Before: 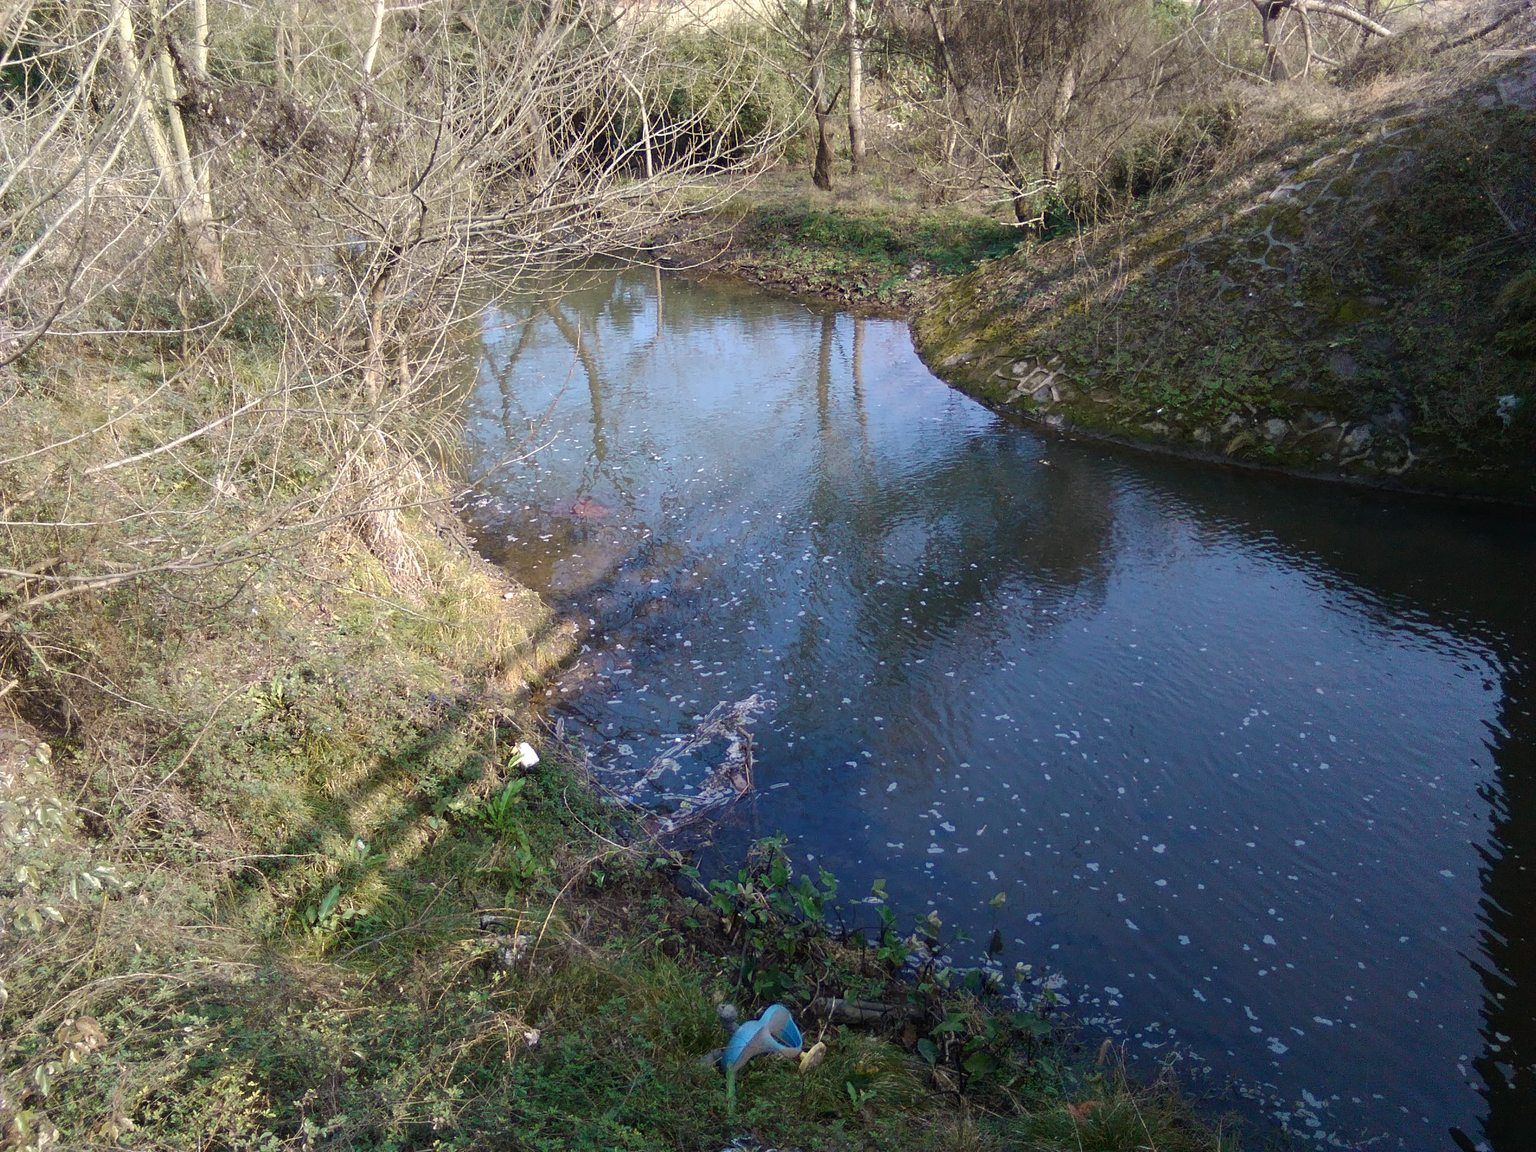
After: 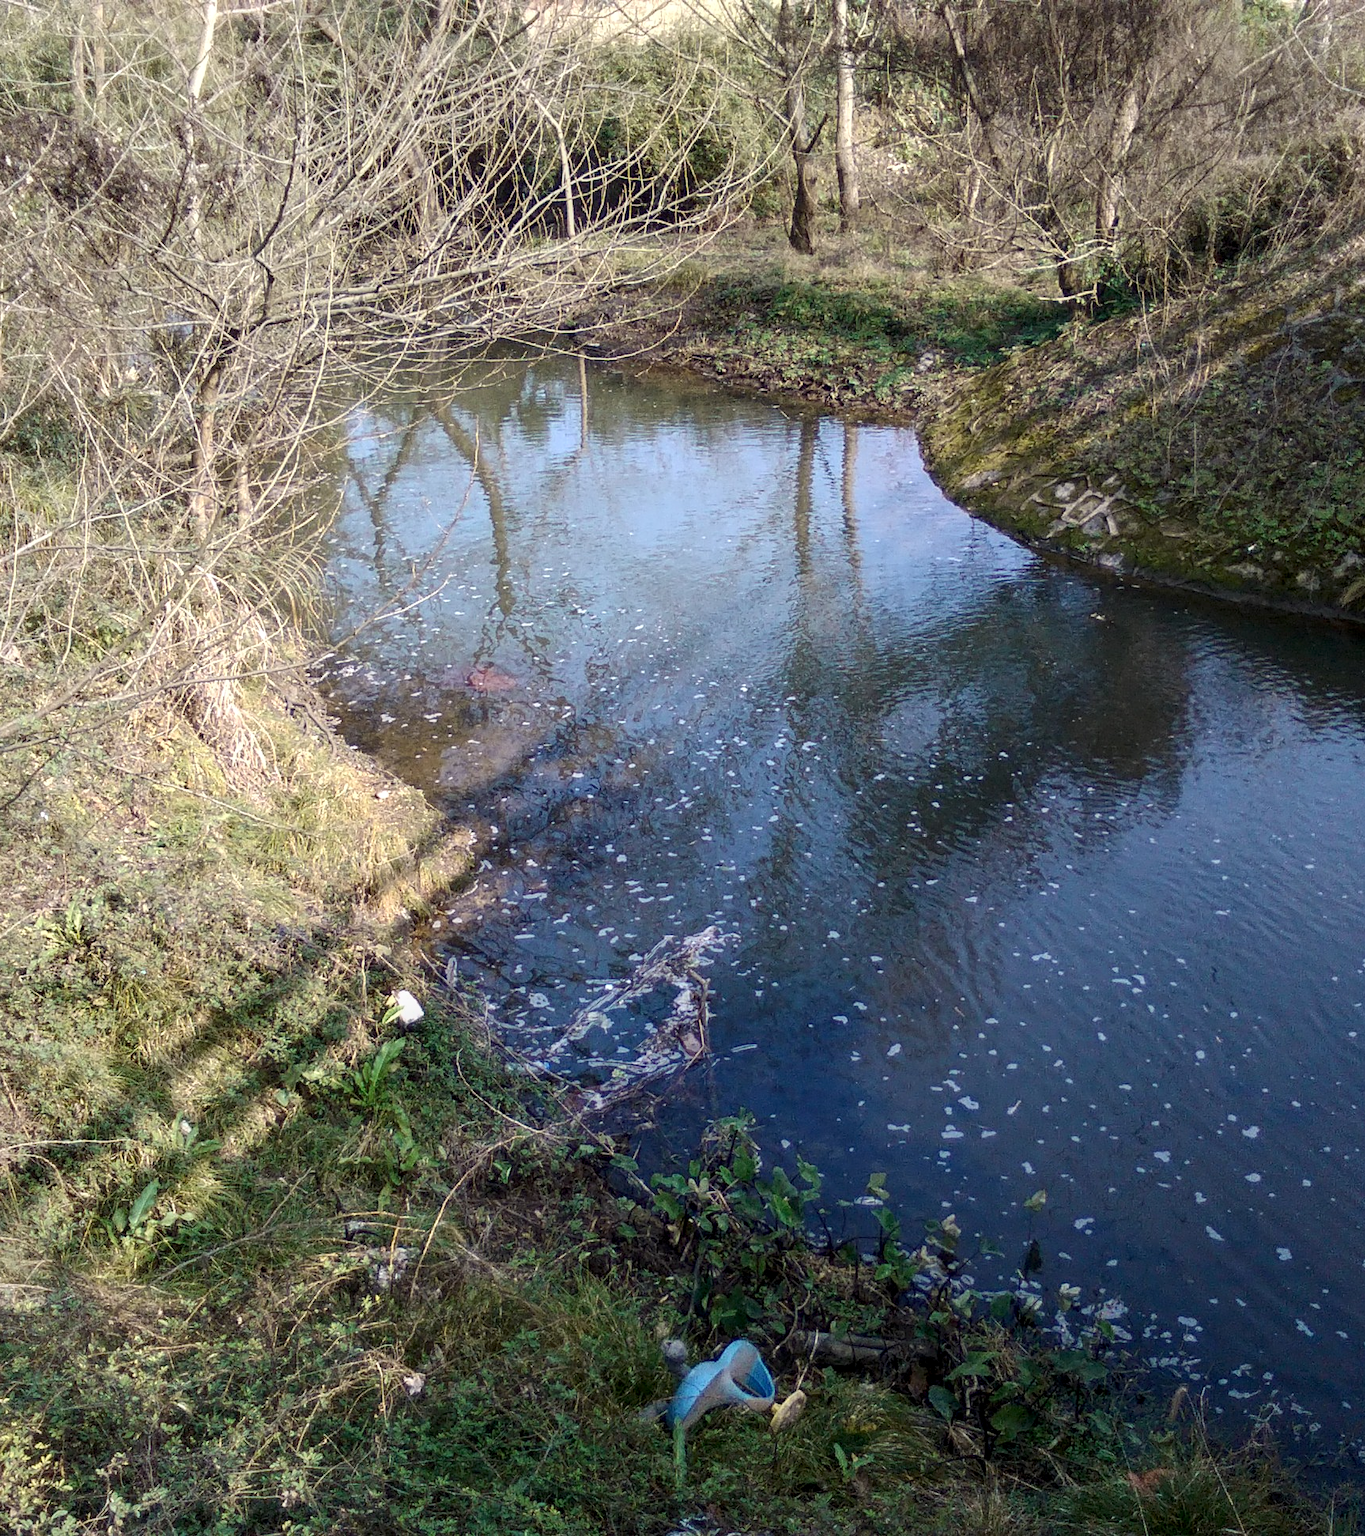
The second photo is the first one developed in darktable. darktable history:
crop and rotate: left 14.436%, right 18.898%
haze removal: strength 0.02, distance 0.25, compatibility mode true, adaptive false
exposure: black level correction 0.001, exposure -0.125 EV, compensate exposure bias true, compensate highlight preservation false
contrast brightness saturation: contrast 0.15, brightness 0.05
local contrast: on, module defaults
